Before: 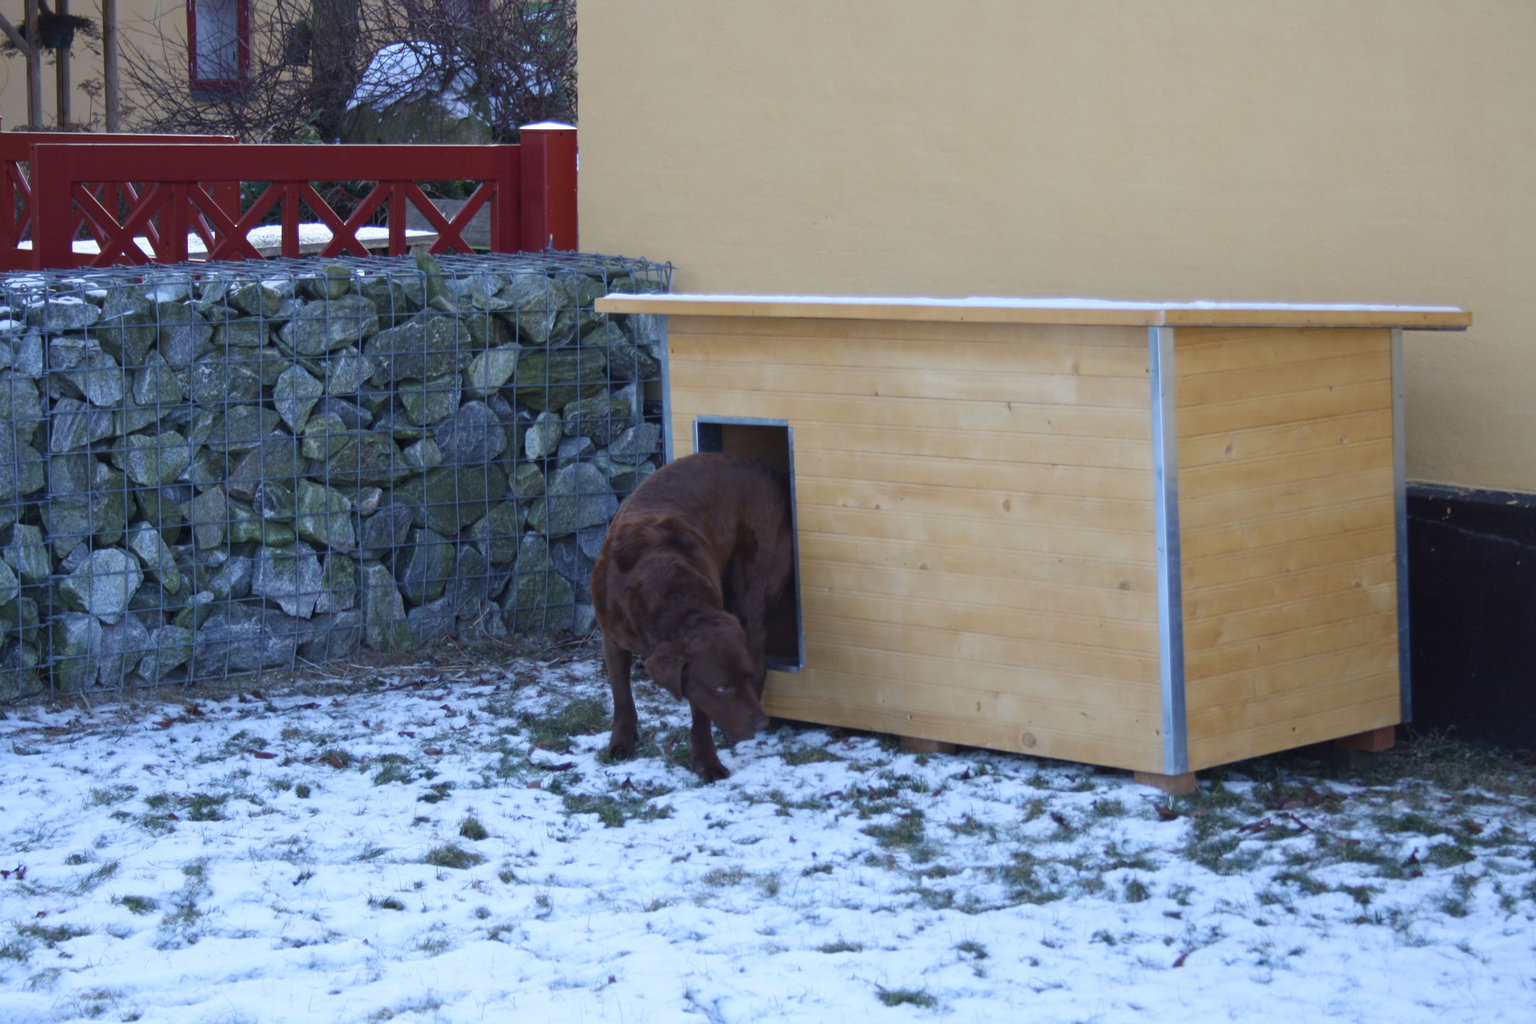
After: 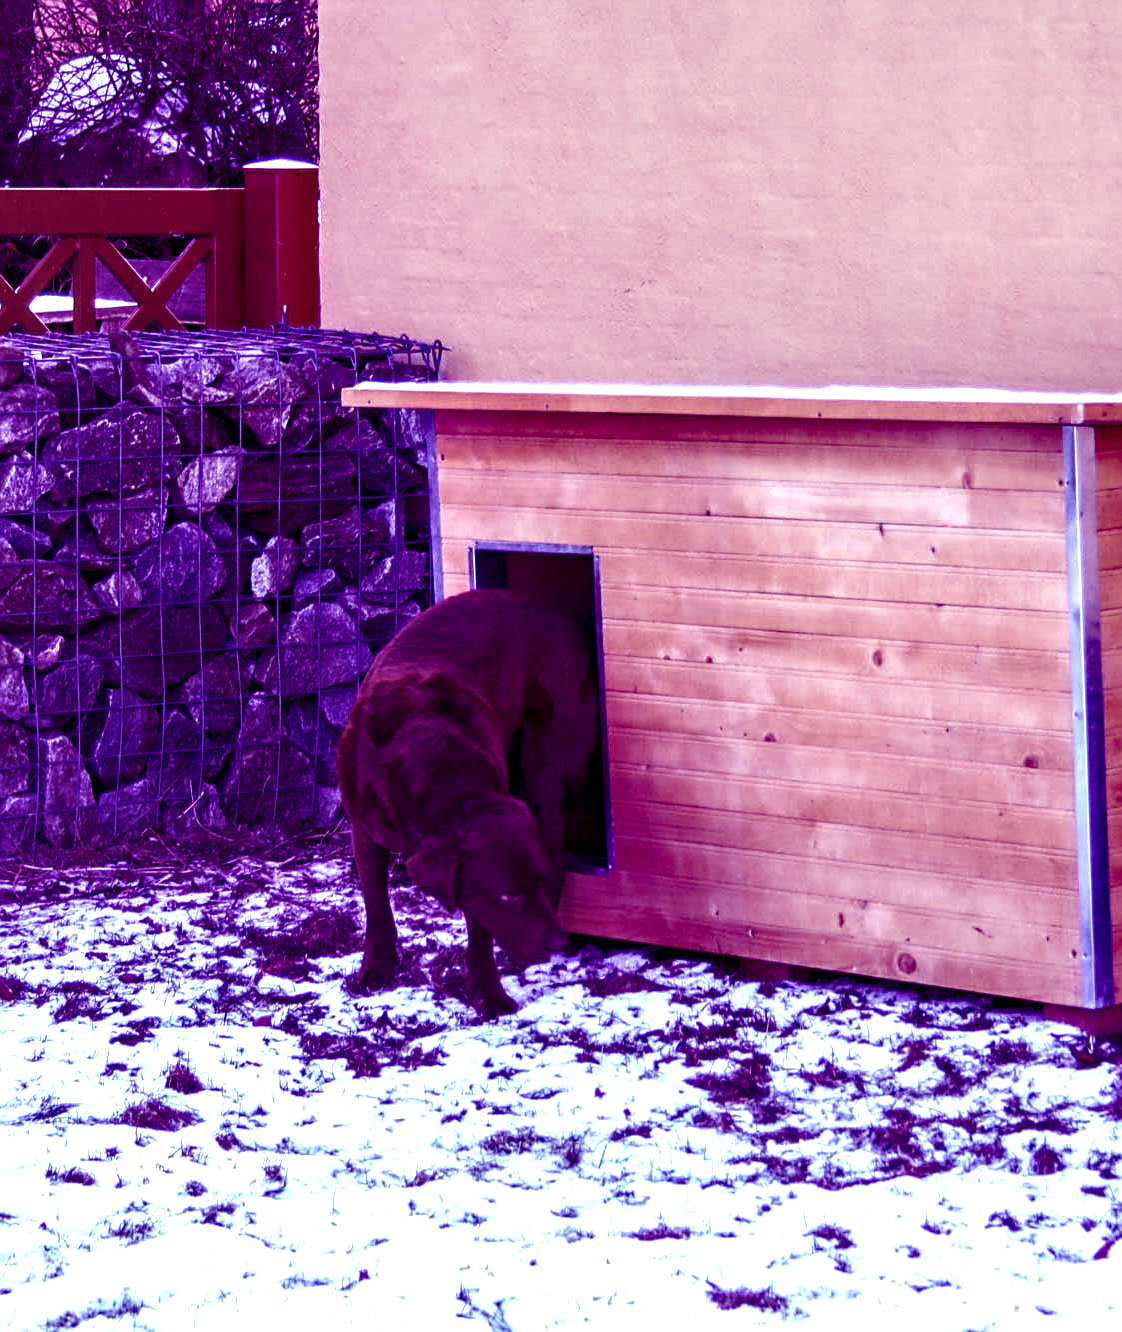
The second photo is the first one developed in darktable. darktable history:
sharpen: on, module defaults
local contrast: detail 203%
crop: left 21.674%, right 22.086%
color balance: mode lift, gamma, gain (sRGB), lift [1, 1, 0.101, 1]
exposure: black level correction 0, exposure 0.7 EV, compensate exposure bias true, compensate highlight preservation false
